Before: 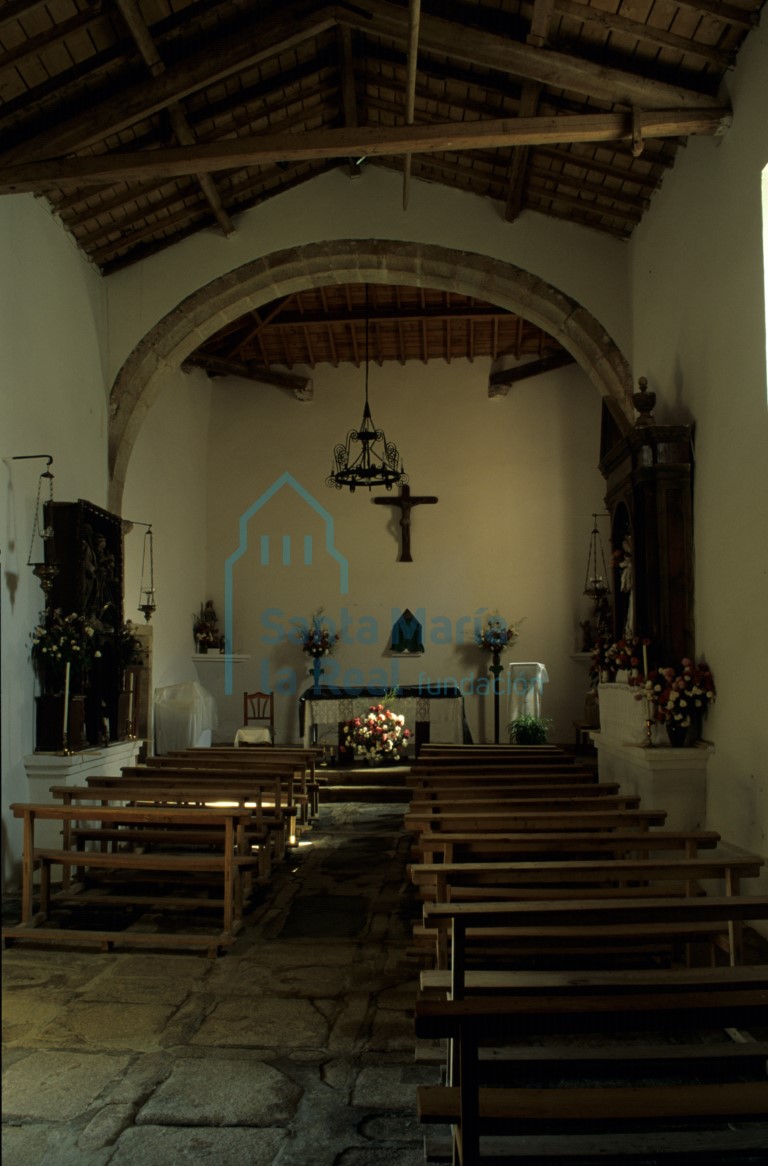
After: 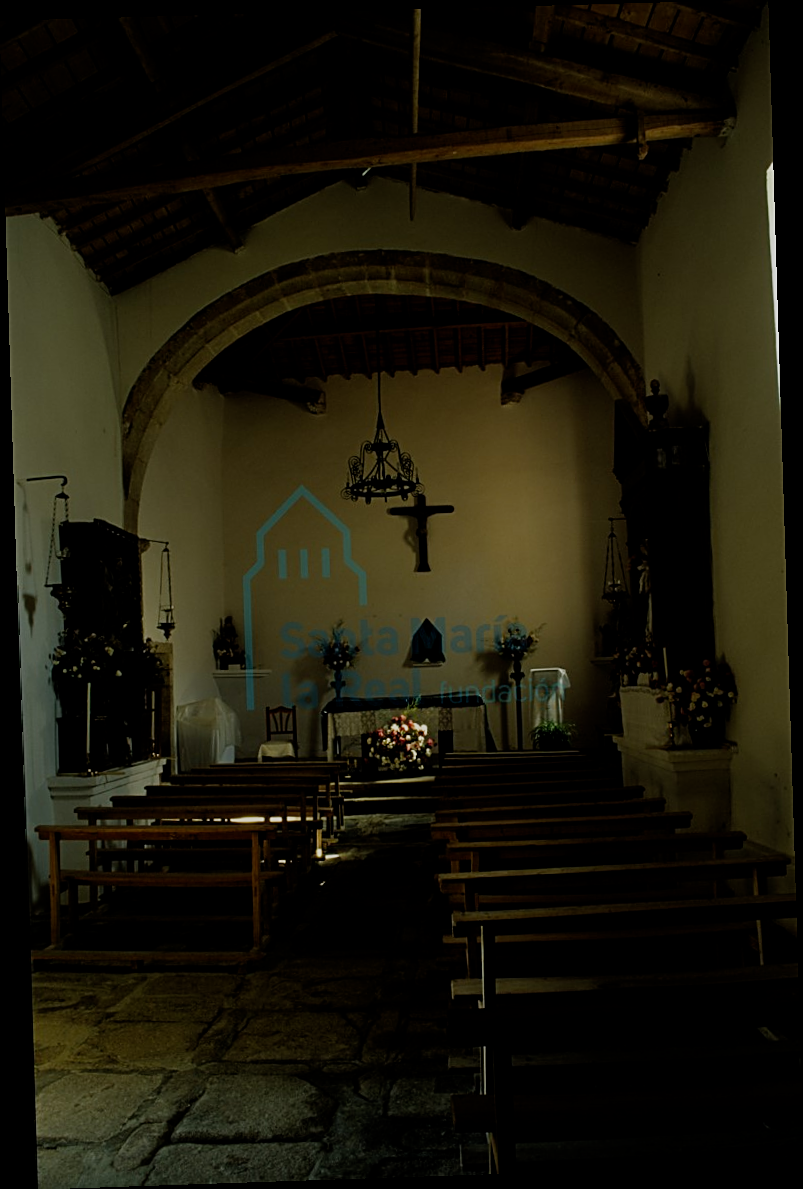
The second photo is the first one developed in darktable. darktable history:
rotate and perspective: rotation -1.77°, lens shift (horizontal) 0.004, automatic cropping off
filmic rgb: middle gray luminance 29%, black relative exposure -10.3 EV, white relative exposure 5.5 EV, threshold 6 EV, target black luminance 0%, hardness 3.95, latitude 2.04%, contrast 1.132, highlights saturation mix 5%, shadows ↔ highlights balance 15.11%, add noise in highlights 0, preserve chrominance no, color science v3 (2019), use custom middle-gray values true, iterations of high-quality reconstruction 0, contrast in highlights soft, enable highlight reconstruction true
sharpen: on, module defaults
